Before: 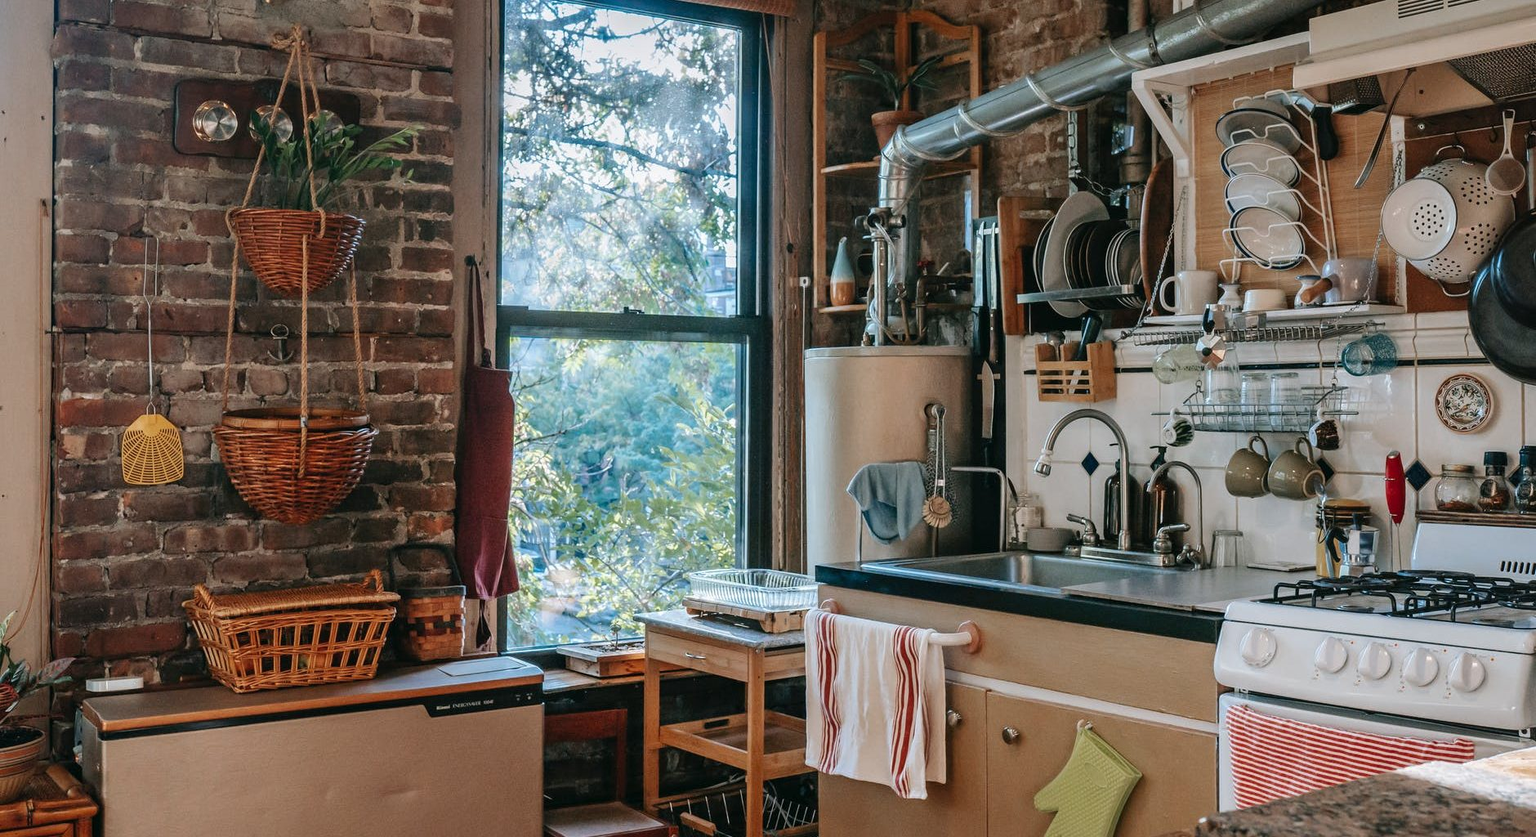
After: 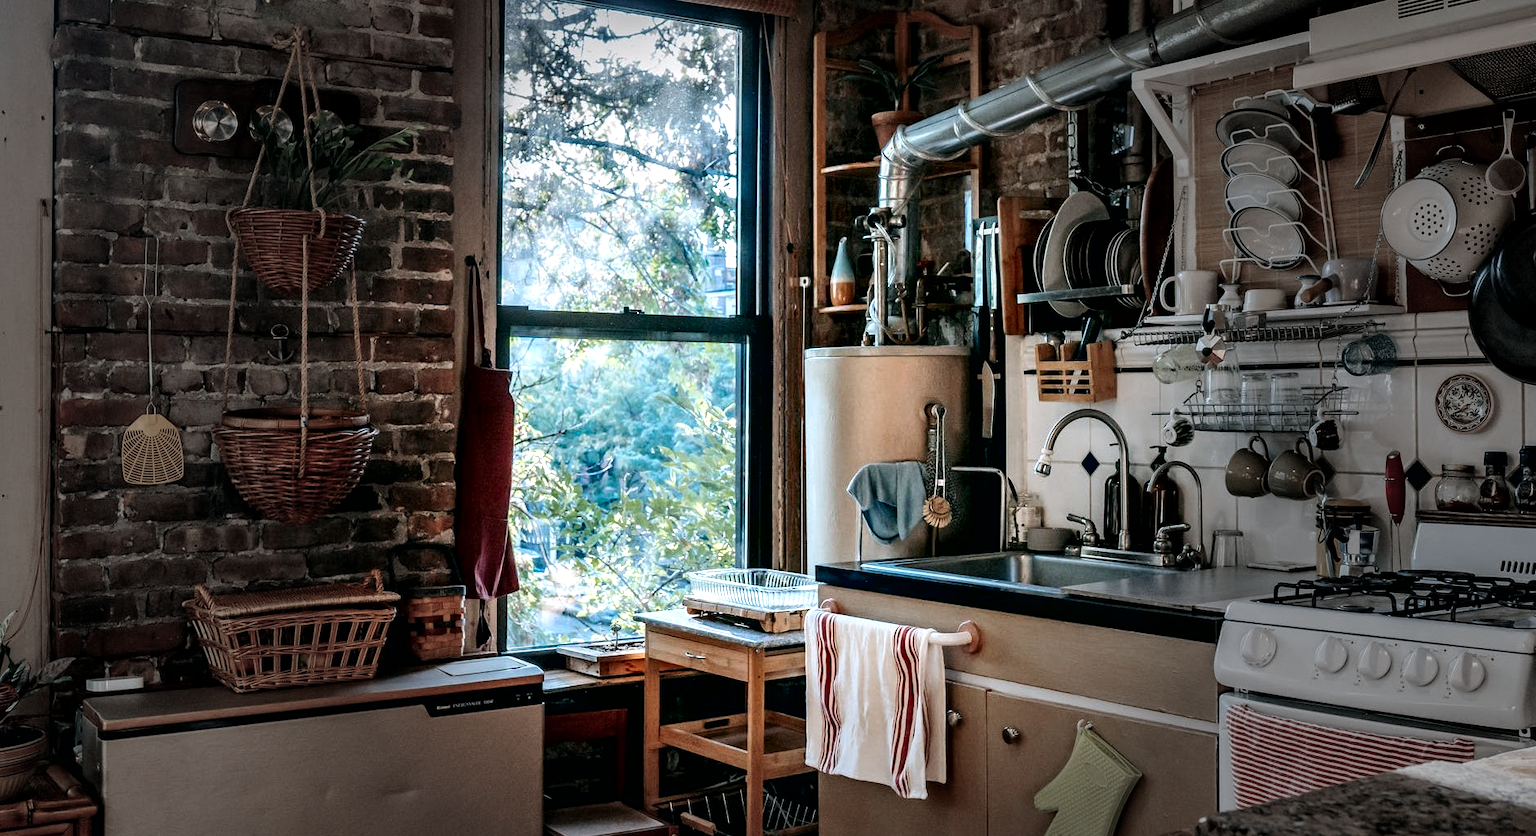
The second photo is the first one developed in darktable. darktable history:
vignetting: fall-off start 32.02%, fall-off radius 33.88%, brightness -0.683, unbound false
contrast brightness saturation: contrast 0.075
tone equalizer: edges refinement/feathering 500, mask exposure compensation -1.57 EV, preserve details no
contrast equalizer: octaves 7, y [[0.6 ×6], [0.55 ×6], [0 ×6], [0 ×6], [0 ×6]]
